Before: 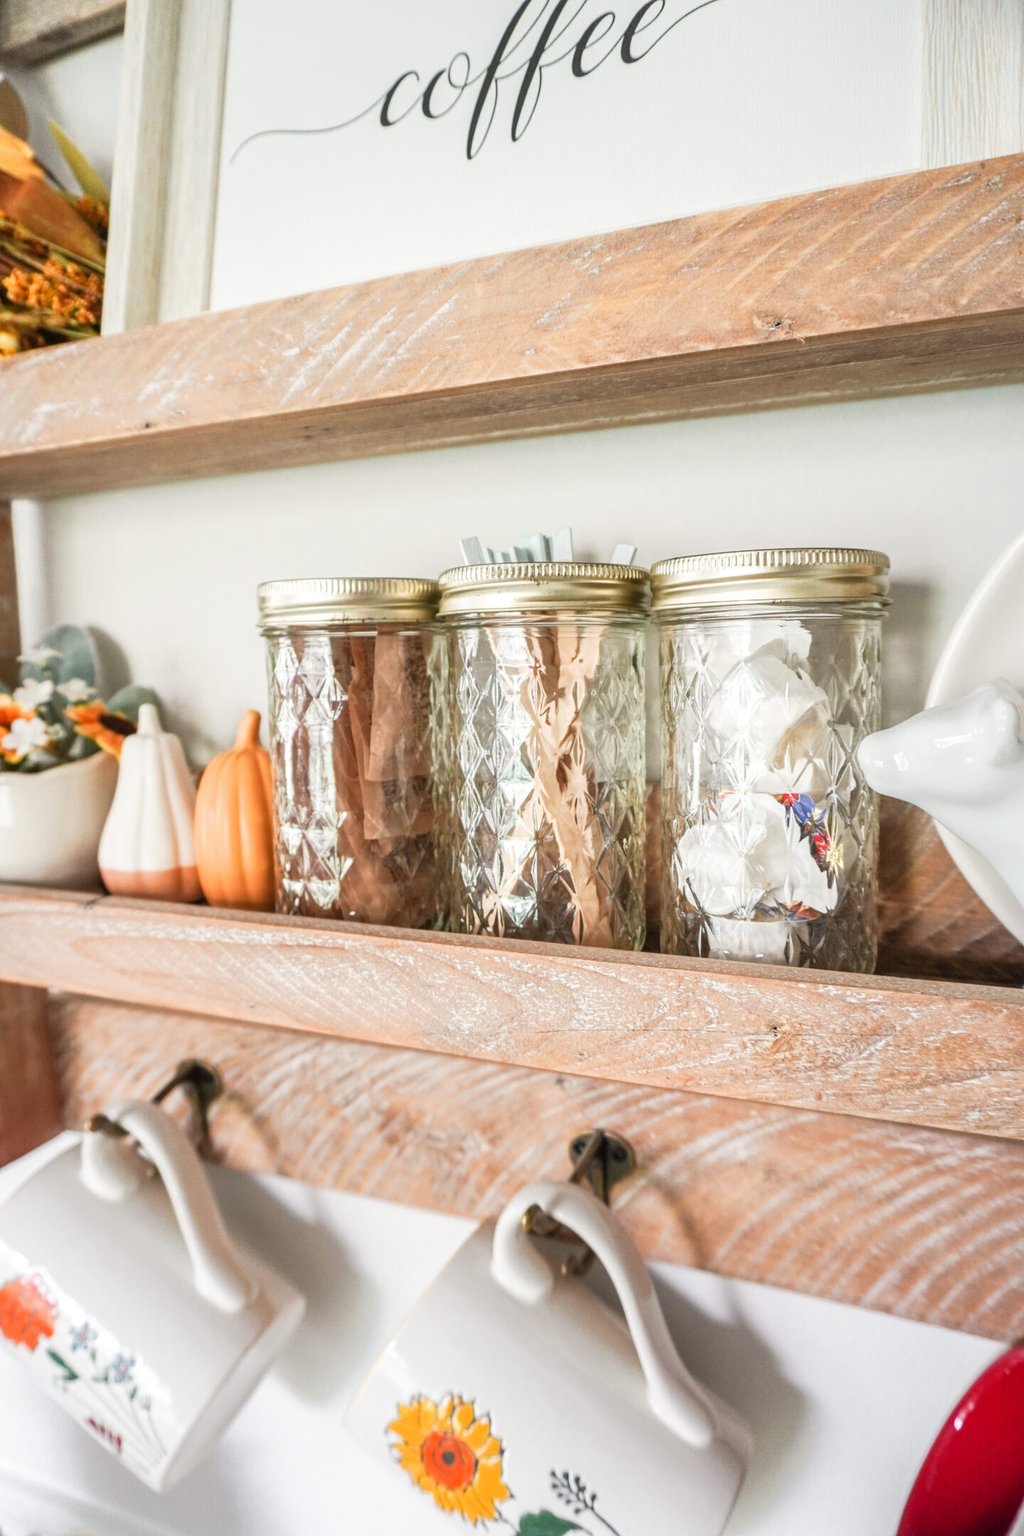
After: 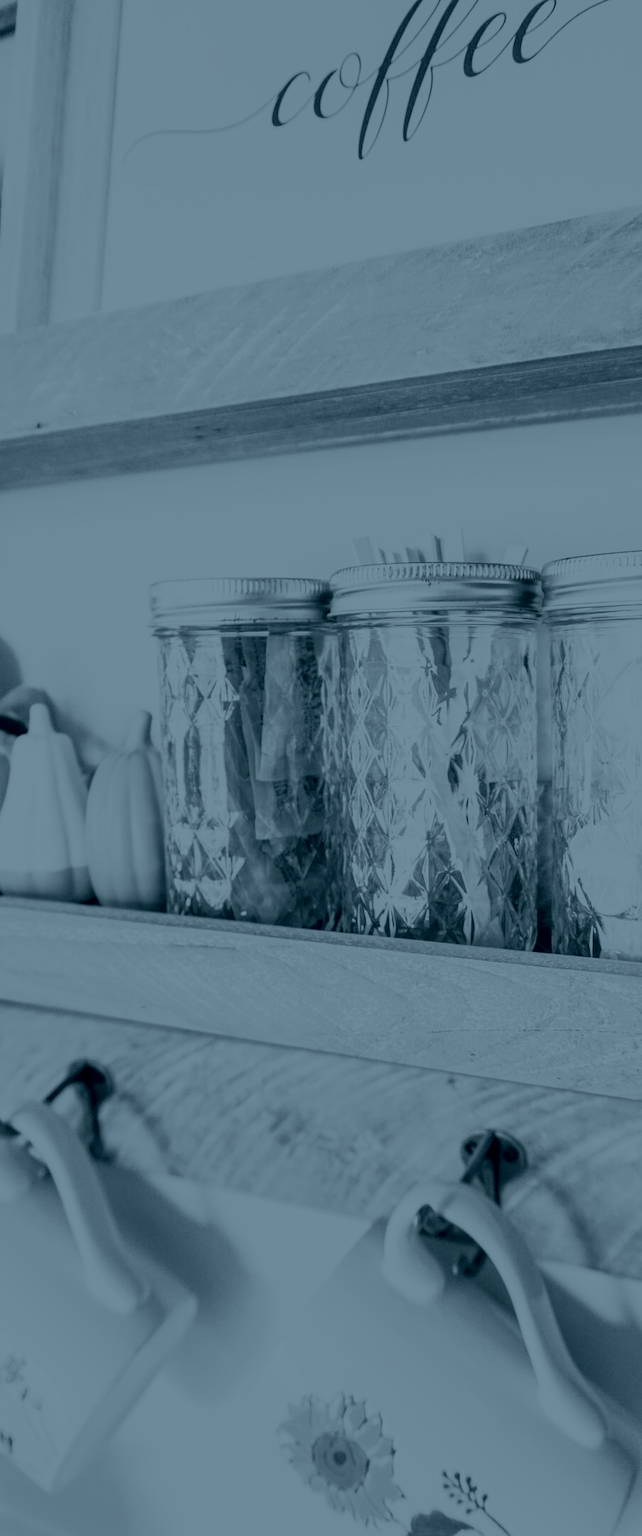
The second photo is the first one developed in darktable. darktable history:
white balance: red 0.98, blue 1.61
contrast brightness saturation: saturation -0.05
shadows and highlights: shadows 30.86, highlights 0, soften with gaussian
colorize: hue 194.4°, saturation 29%, source mix 61.75%, lightness 3.98%, version 1
crop: left 10.644%, right 26.528%
local contrast: highlights 100%, shadows 100%, detail 131%, midtone range 0.2
base curve: curves: ch0 [(0, 0) (0.028, 0.03) (0.121, 0.232) (0.46, 0.748) (0.859, 0.968) (1, 1)]
